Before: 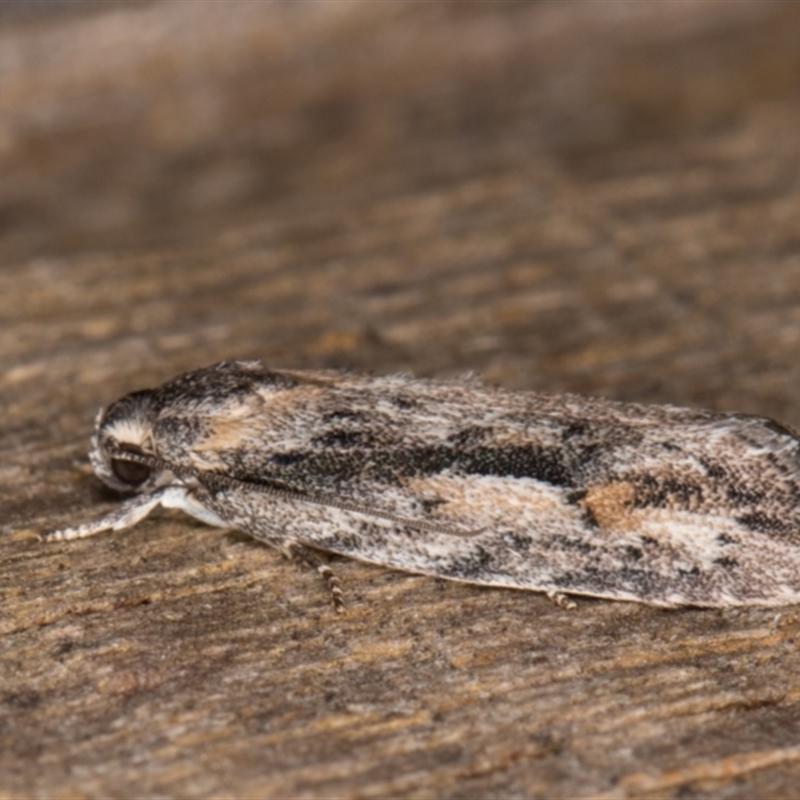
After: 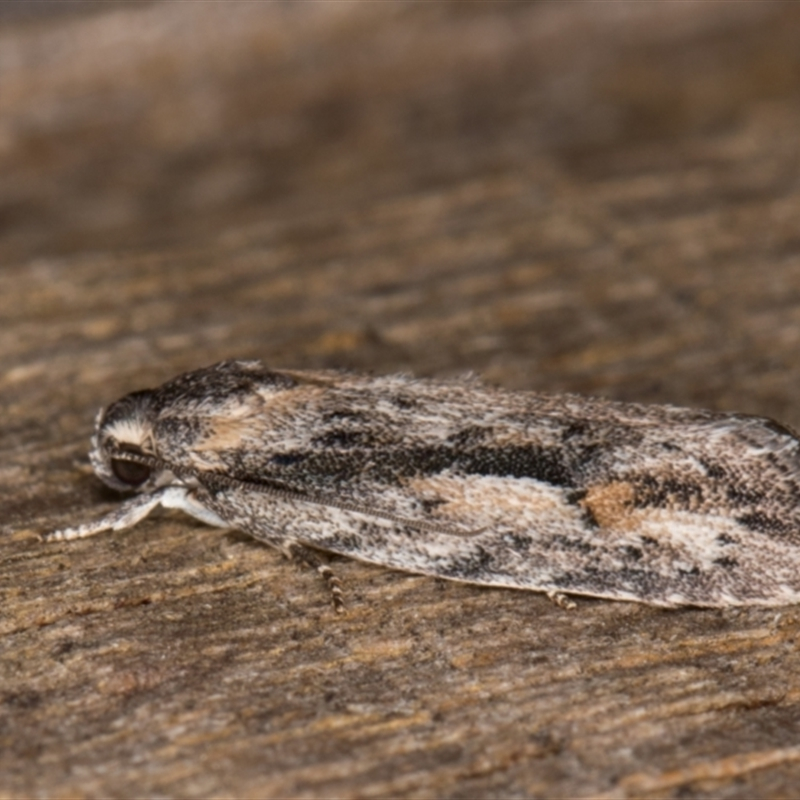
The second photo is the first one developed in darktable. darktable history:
contrast brightness saturation: contrast 0.027, brightness -0.037
